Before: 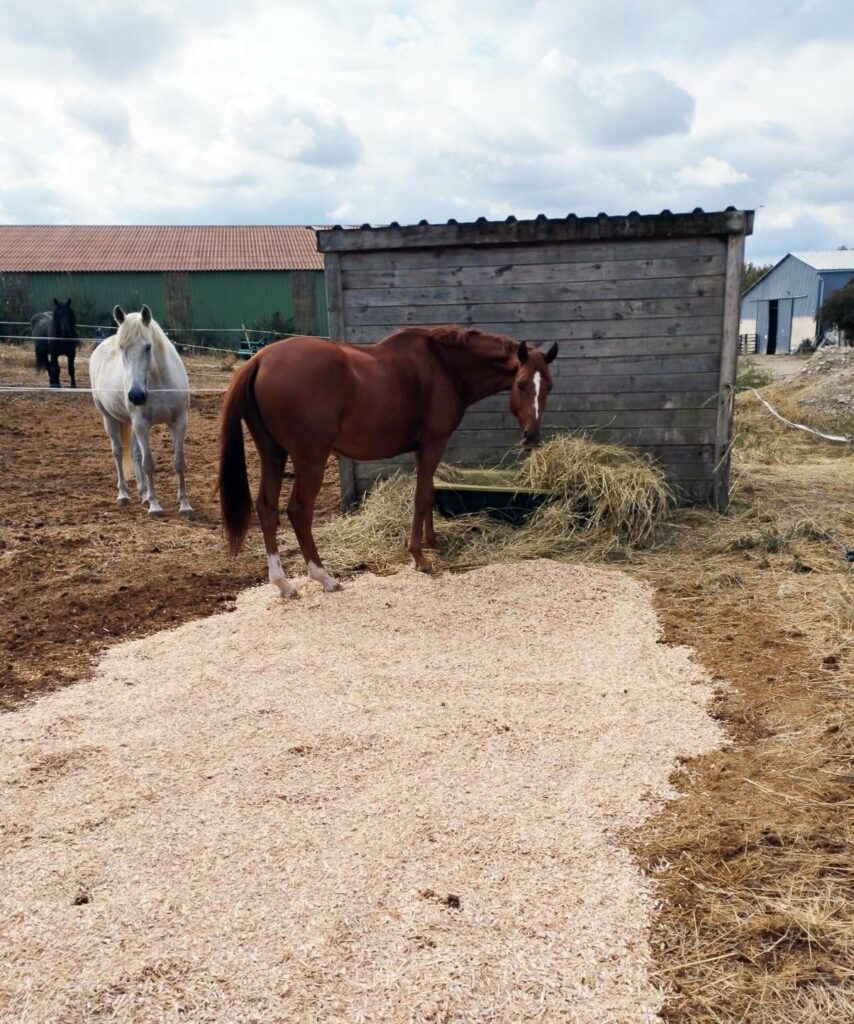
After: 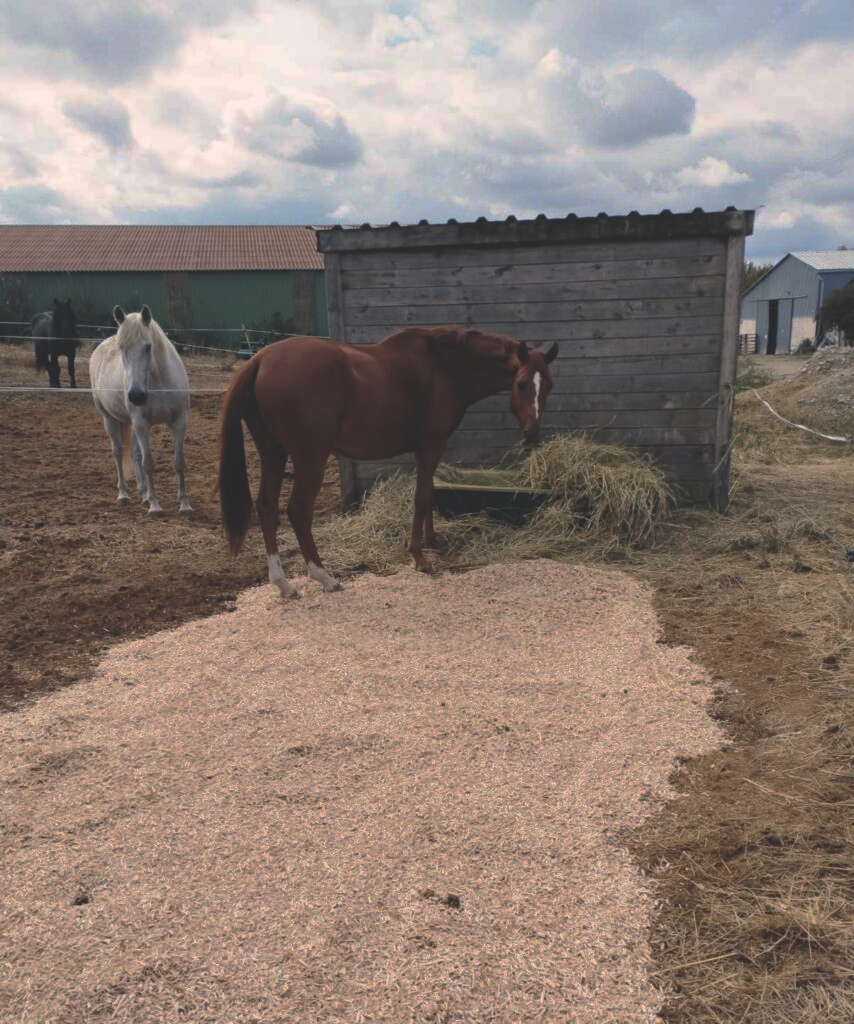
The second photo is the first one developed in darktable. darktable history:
color balance rgb: highlights gain › luminance 6.658%, highlights gain › chroma 0.959%, highlights gain › hue 50.02°, perceptual saturation grading › global saturation 0.854%, global vibrance -16.703%, contrast -5.923%
exposure: black level correction -0.03, compensate highlight preservation false
base curve: curves: ch0 [(0, 0) (0.826, 0.587) (1, 1)], preserve colors none
